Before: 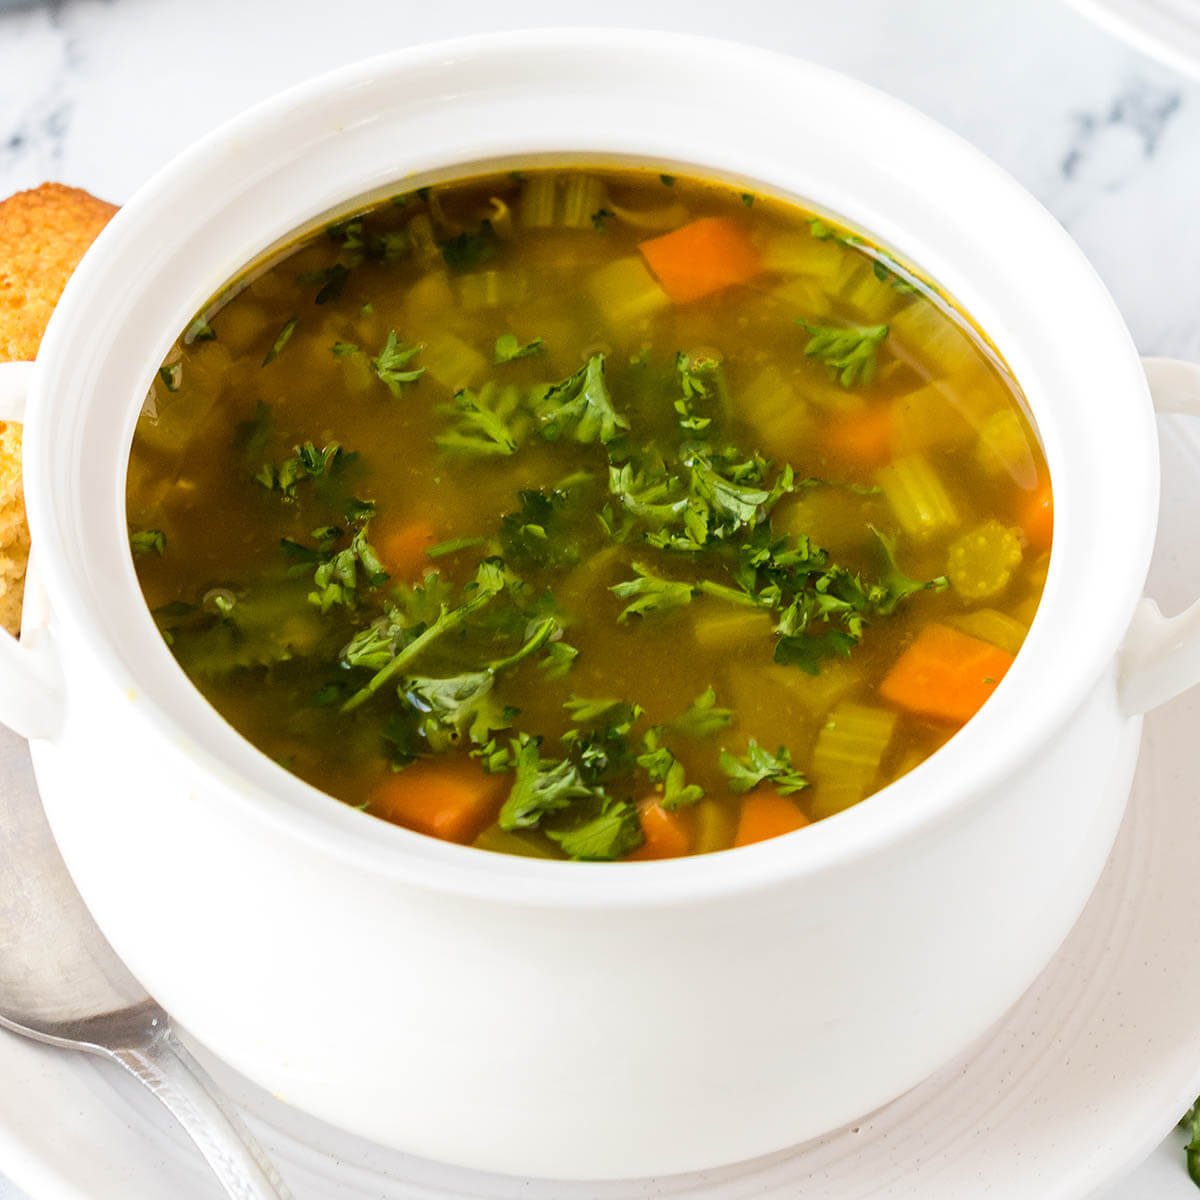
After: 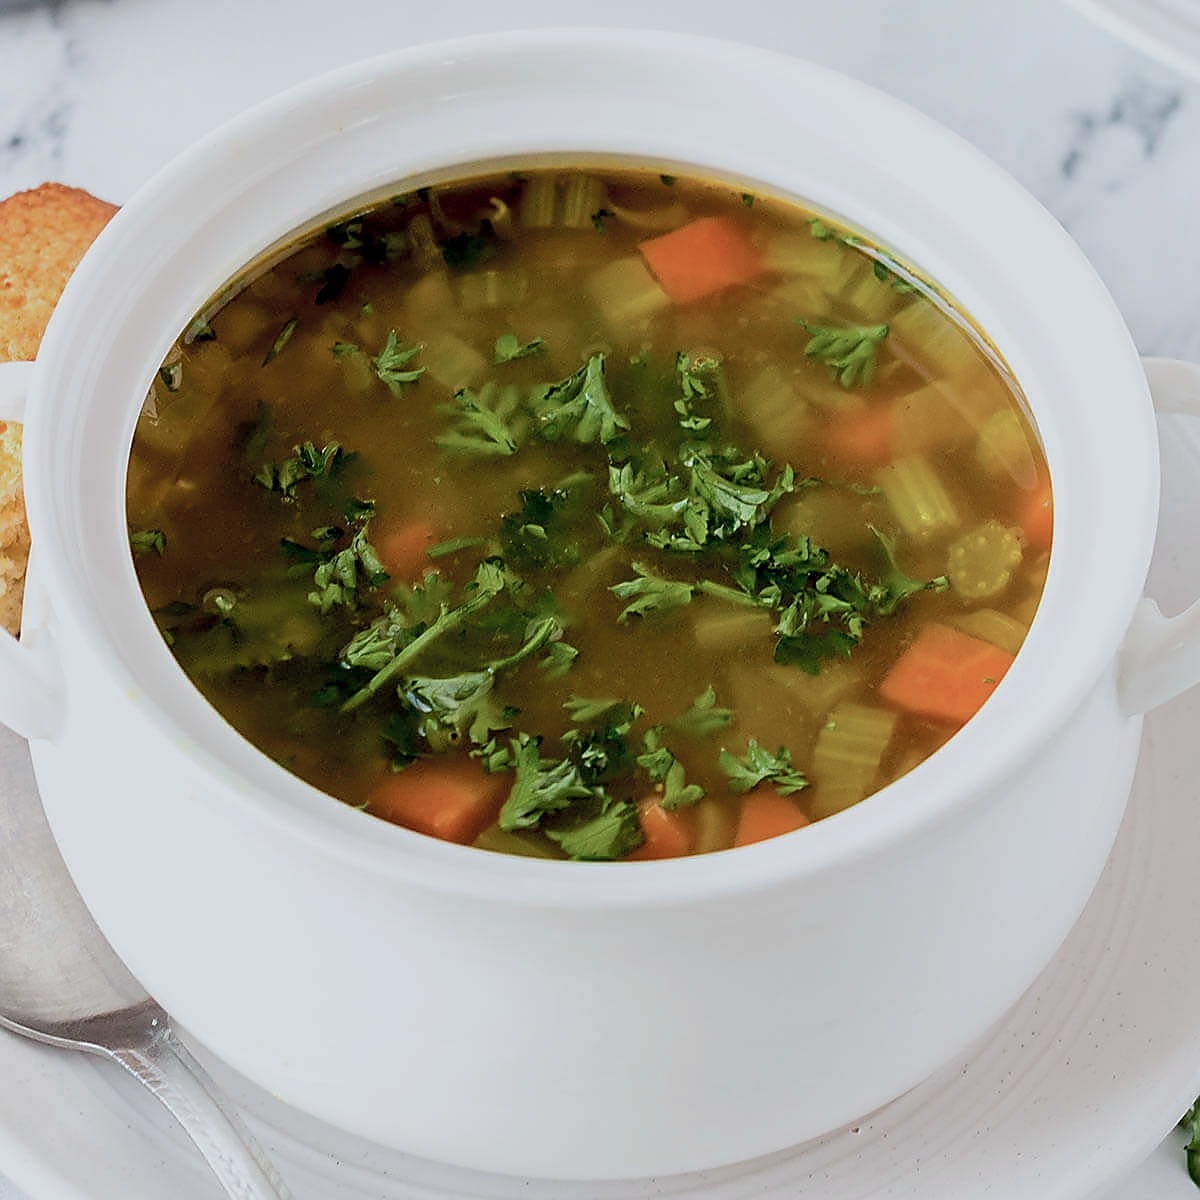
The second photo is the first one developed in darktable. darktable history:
exposure: black level correction 0.011, exposure -0.478 EV, compensate highlight preservation false
sharpen: radius 1.4, amount 1.25, threshold 0.7
color calibration: x 0.355, y 0.367, temperature 4700.38 K
color contrast: blue-yellow contrast 0.7
